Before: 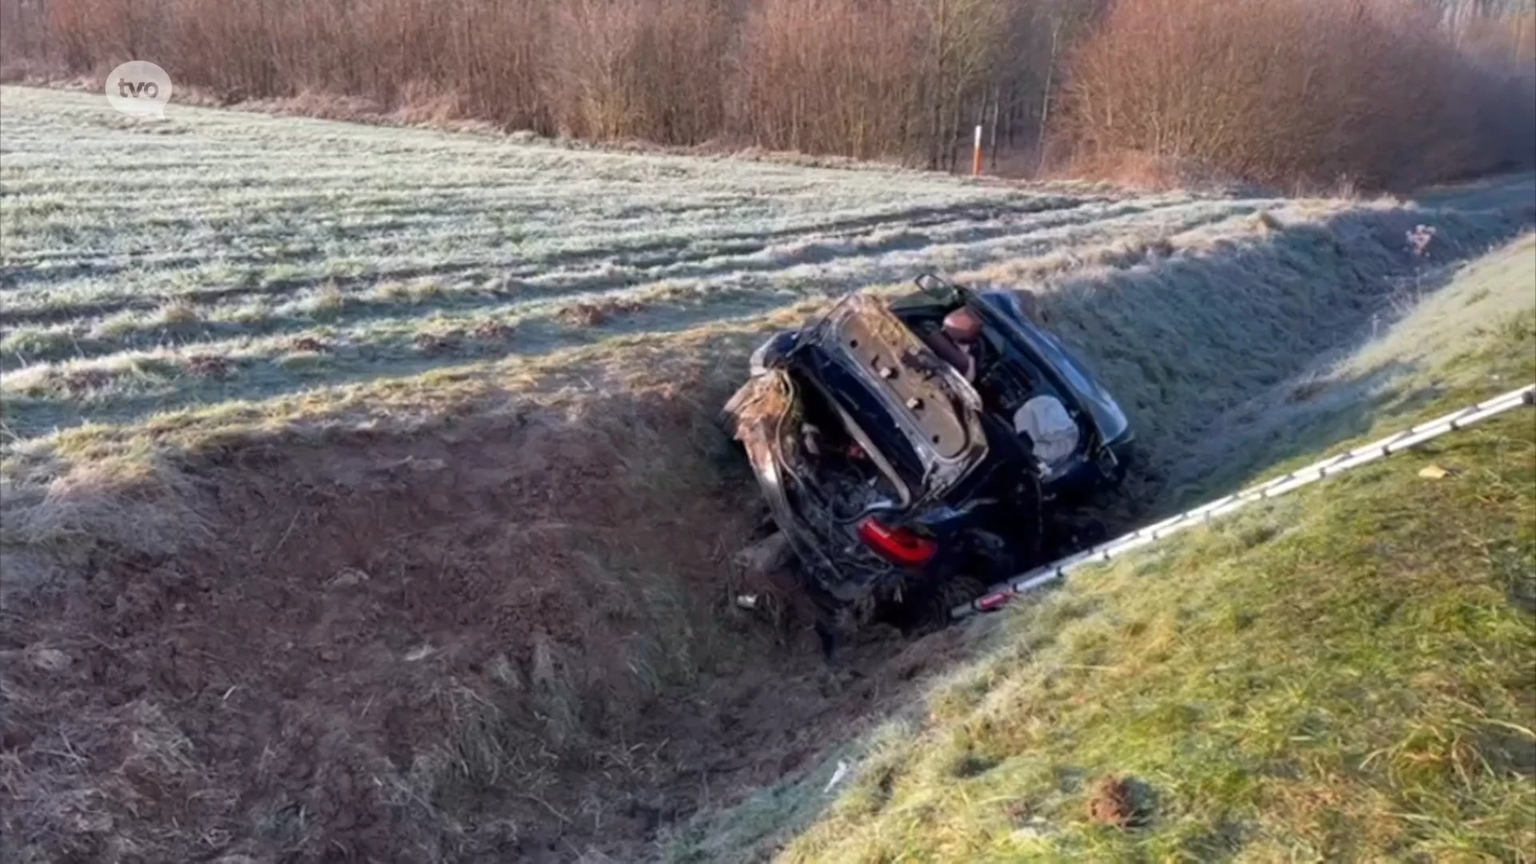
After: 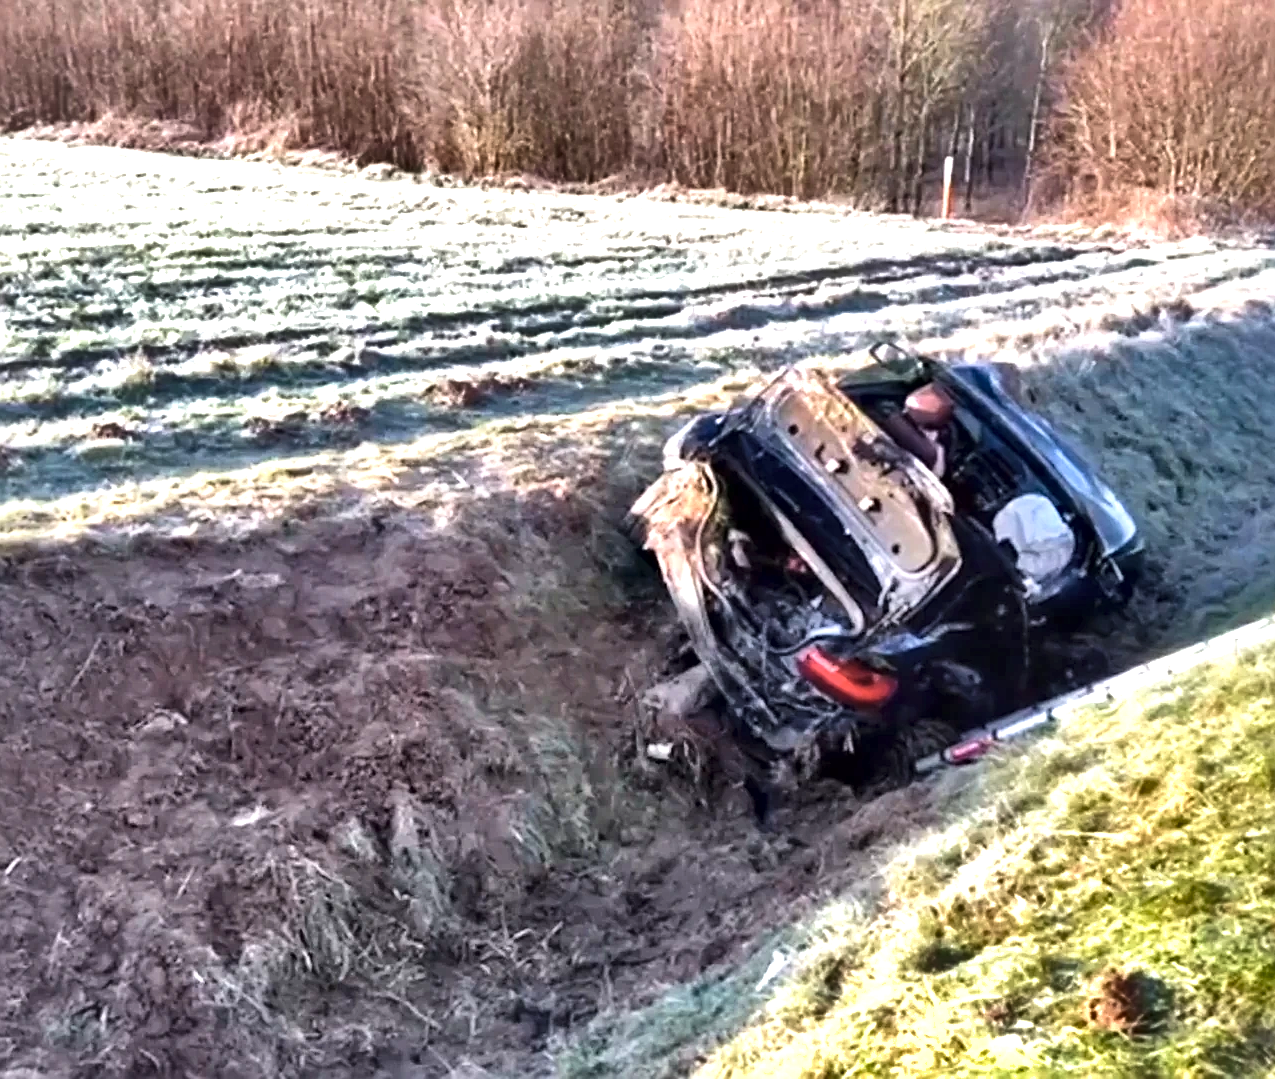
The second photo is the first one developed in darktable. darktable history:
shadows and highlights: shadows 59.32, soften with gaussian
exposure: black level correction -0.005, exposure 1.003 EV, compensate highlight preservation false
crop and rotate: left 14.323%, right 19.267%
sharpen: on, module defaults
local contrast: mode bilateral grid, contrast 45, coarseness 68, detail 212%, midtone range 0.2
velvia: strength 10.37%
